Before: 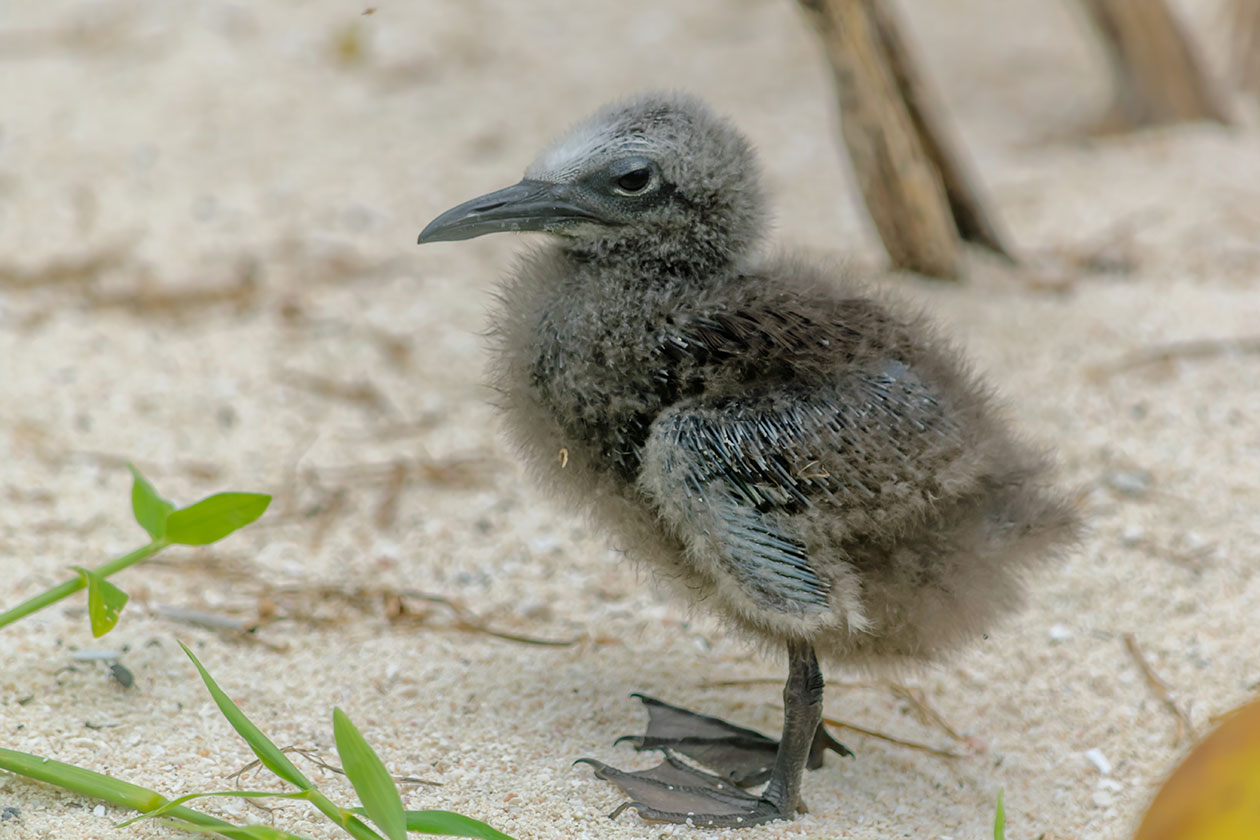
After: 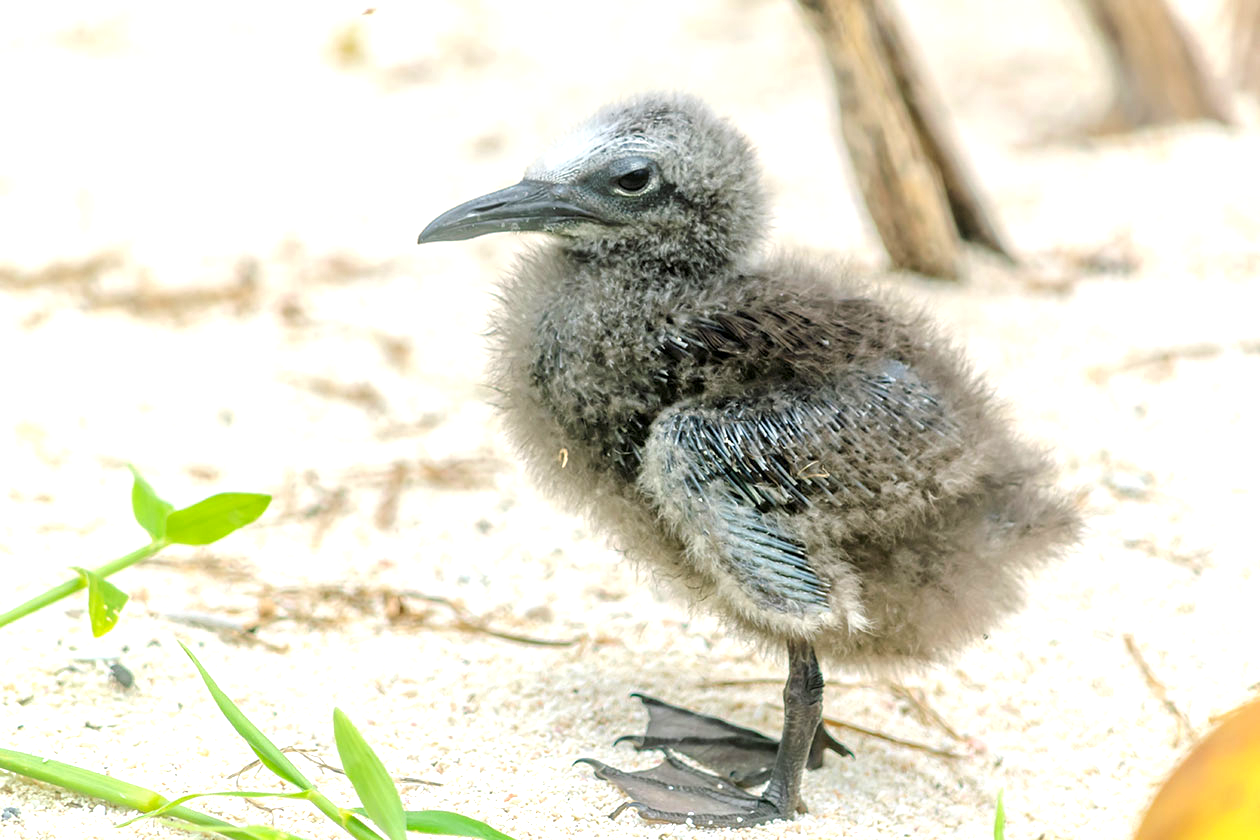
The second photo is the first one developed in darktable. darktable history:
exposure: black level correction 0, exposure 1.2 EV, compensate highlight preservation false
local contrast: highlights 100%, shadows 100%, detail 120%, midtone range 0.2
